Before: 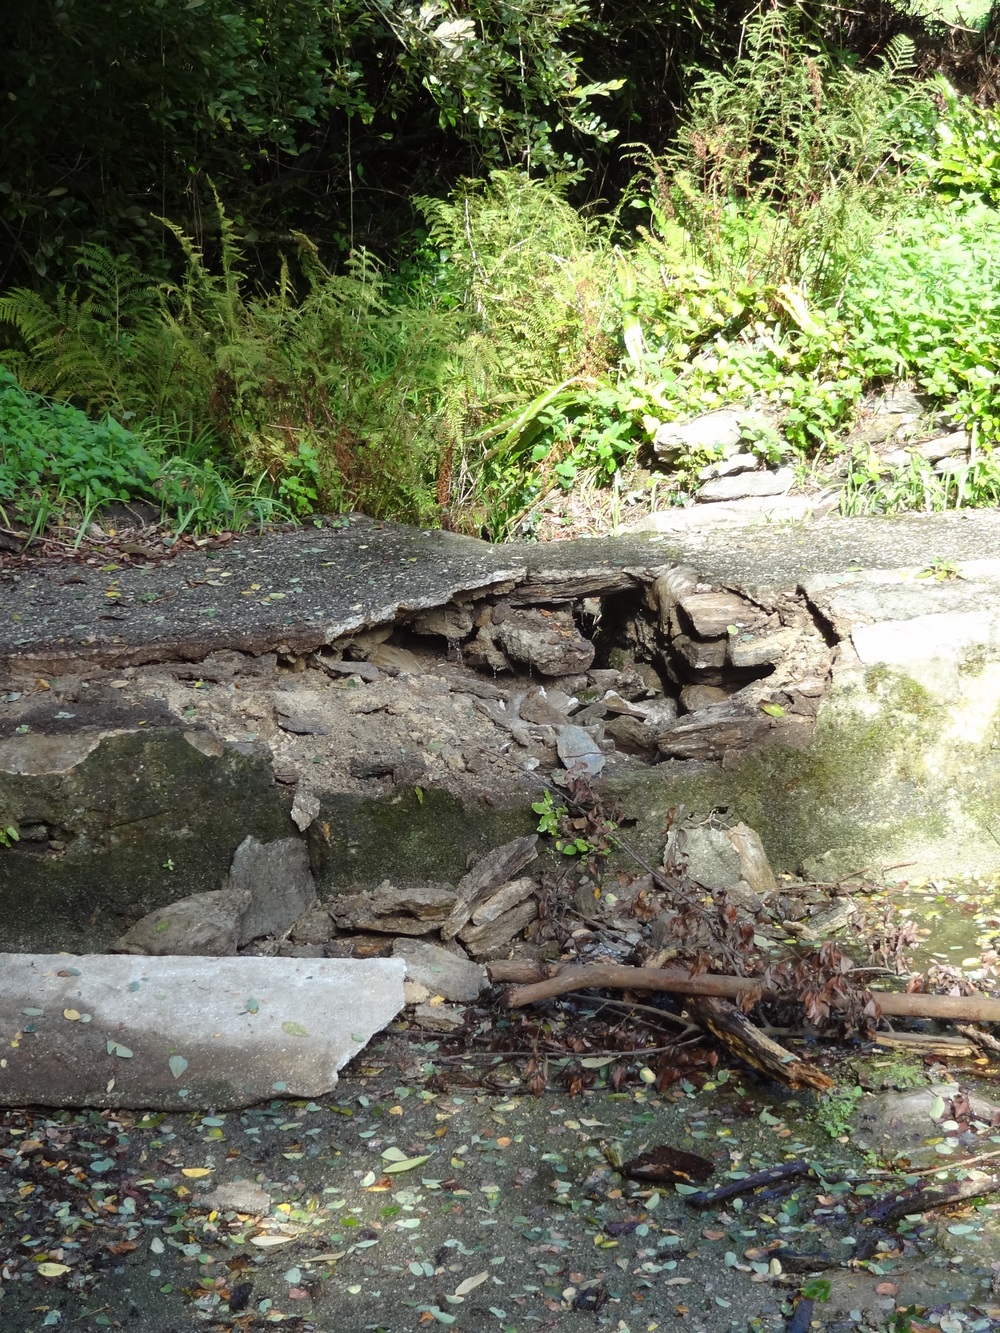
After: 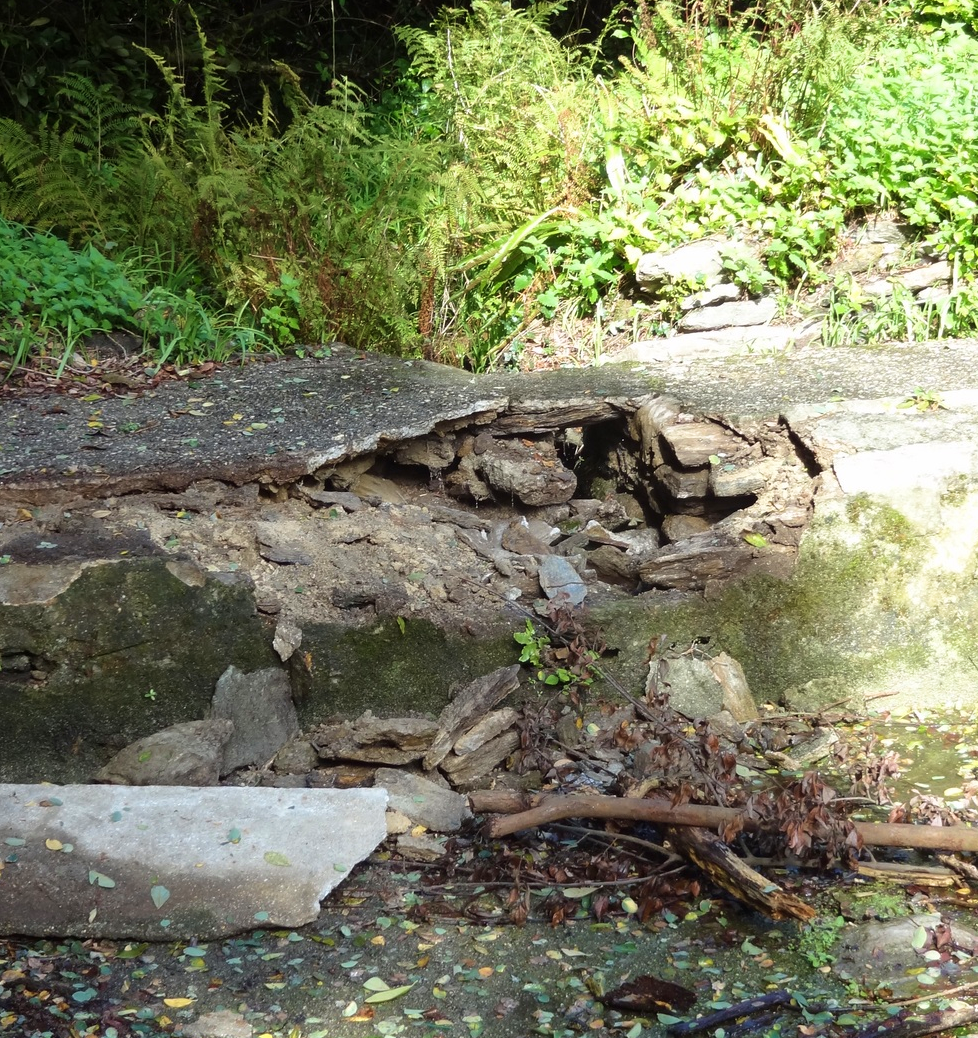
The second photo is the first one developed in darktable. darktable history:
crop and rotate: left 1.806%, top 12.769%, right 0.298%, bottom 9.351%
velvia: on, module defaults
